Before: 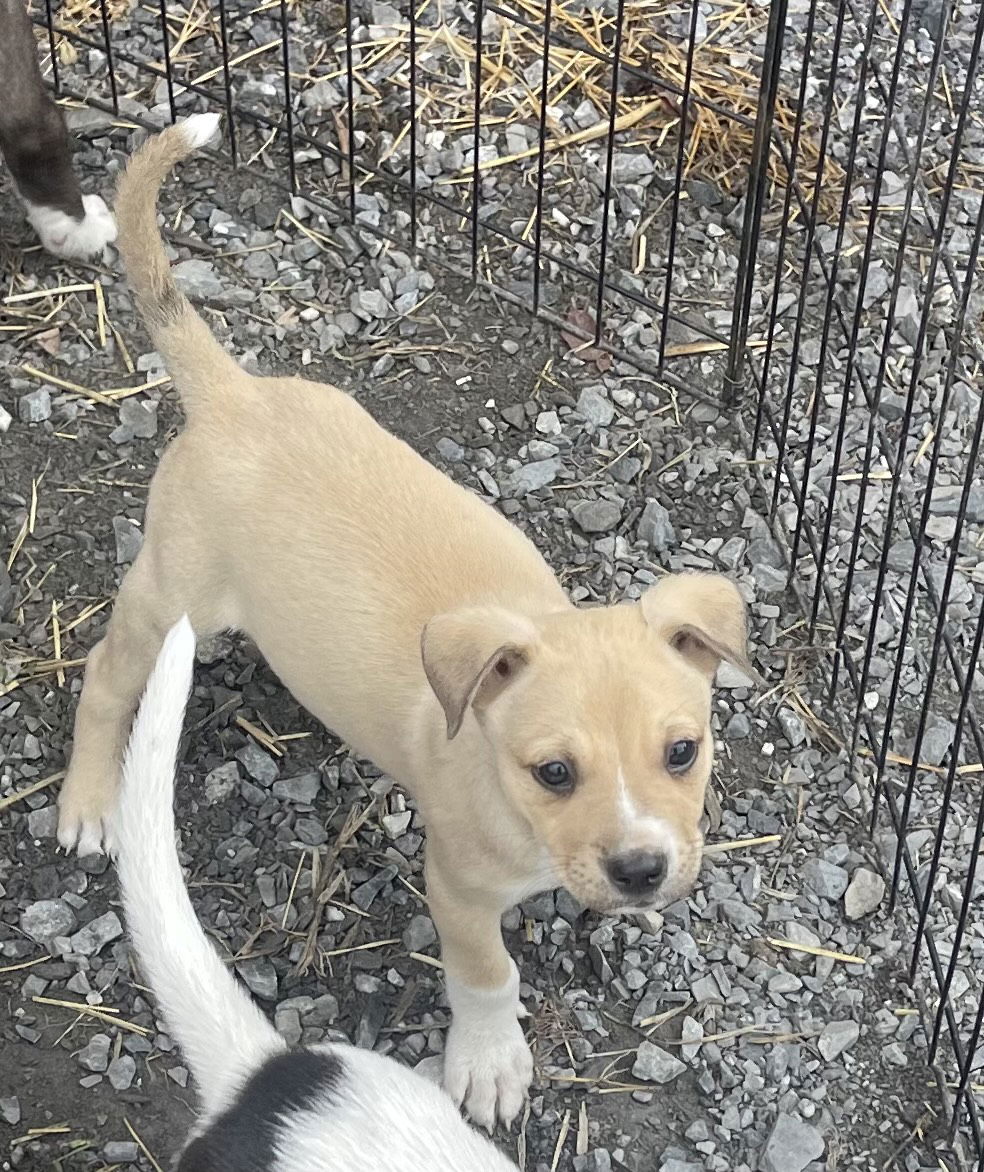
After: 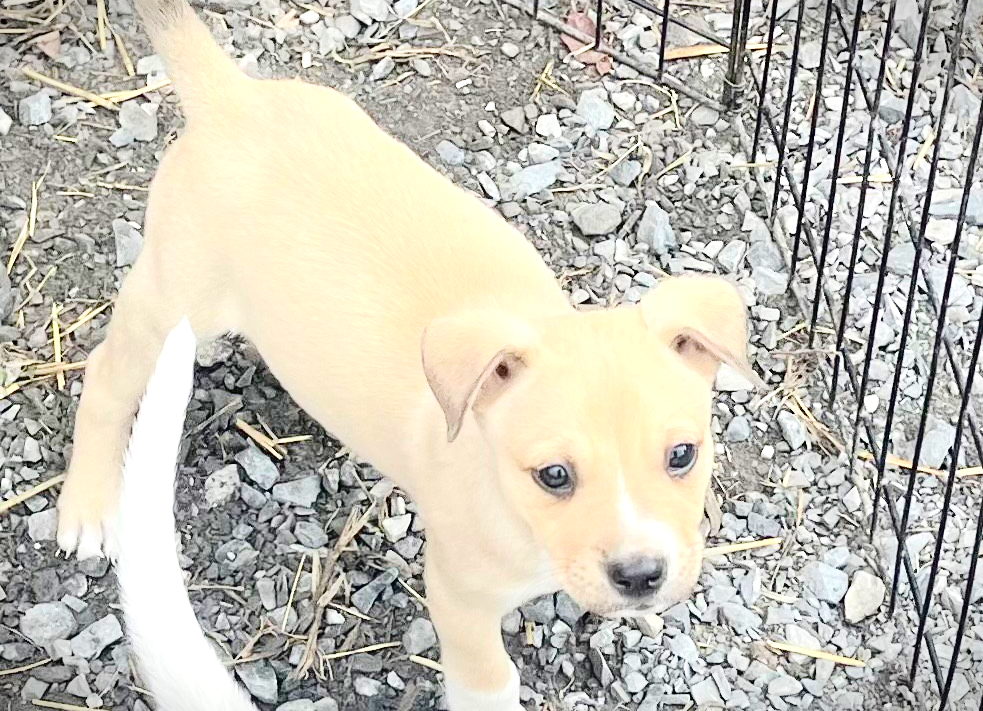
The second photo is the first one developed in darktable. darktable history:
color balance rgb: perceptual saturation grading › global saturation 20%, perceptual saturation grading › highlights -25%, perceptual saturation grading › shadows 50%
crop and rotate: top 25.357%, bottom 13.942%
vignetting: fall-off start 100%, brightness -0.406, saturation -0.3, width/height ratio 1.324, dithering 8-bit output, unbound false
tone curve: curves: ch0 [(0, 0) (0.003, 0.001) (0.011, 0.004) (0.025, 0.008) (0.044, 0.015) (0.069, 0.022) (0.1, 0.031) (0.136, 0.052) (0.177, 0.101) (0.224, 0.181) (0.277, 0.289) (0.335, 0.418) (0.399, 0.541) (0.468, 0.65) (0.543, 0.739) (0.623, 0.817) (0.709, 0.882) (0.801, 0.919) (0.898, 0.958) (1, 1)], color space Lab, independent channels, preserve colors none
exposure: black level correction 0, exposure 0.6 EV, compensate highlight preservation false
